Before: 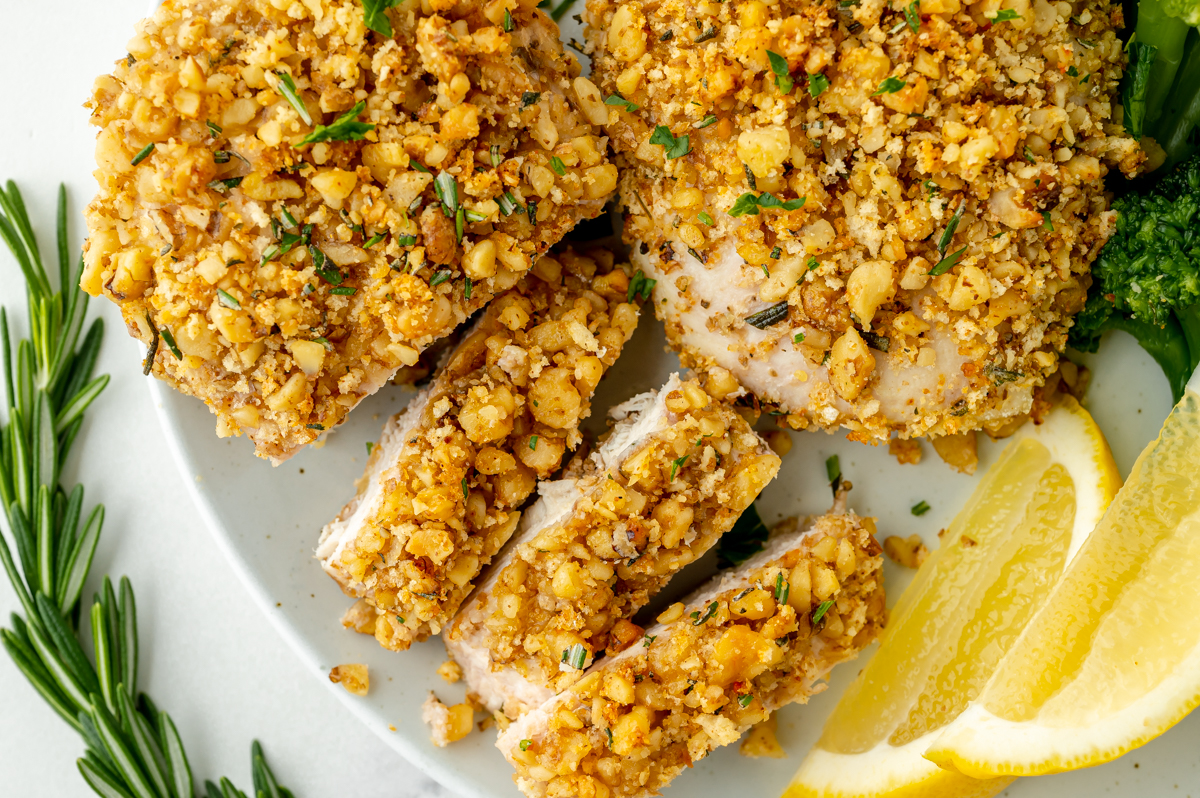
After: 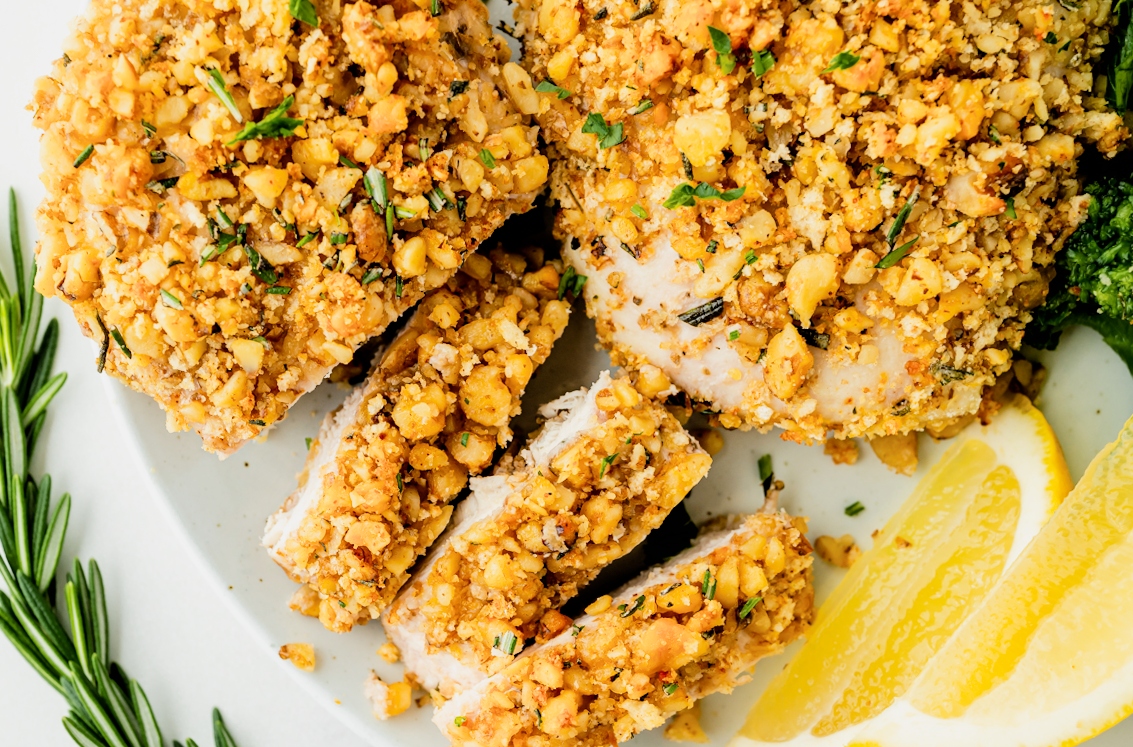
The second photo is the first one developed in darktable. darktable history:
exposure: exposure 0.493 EV, compensate highlight preservation false
rotate and perspective: rotation 0.062°, lens shift (vertical) 0.115, lens shift (horizontal) -0.133, crop left 0.047, crop right 0.94, crop top 0.061, crop bottom 0.94
filmic rgb: black relative exposure -5 EV, hardness 2.88, contrast 1.3, highlights saturation mix -30%
